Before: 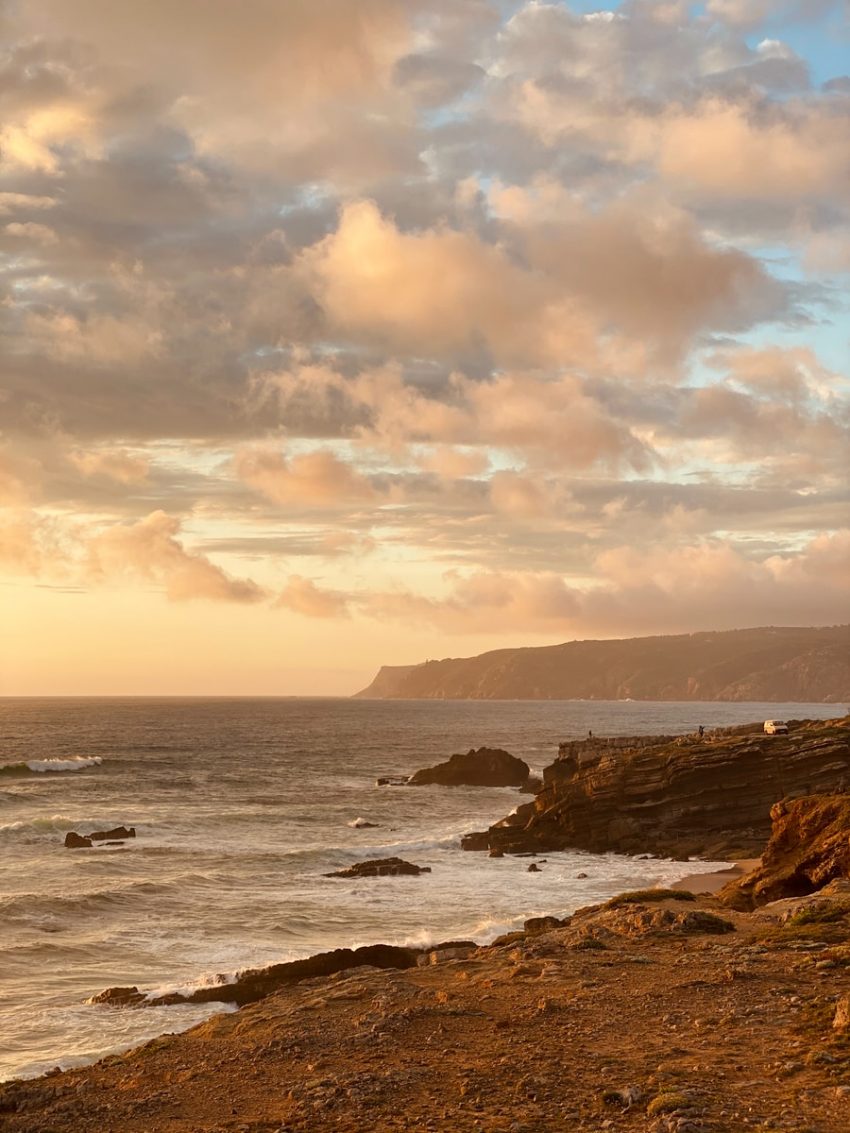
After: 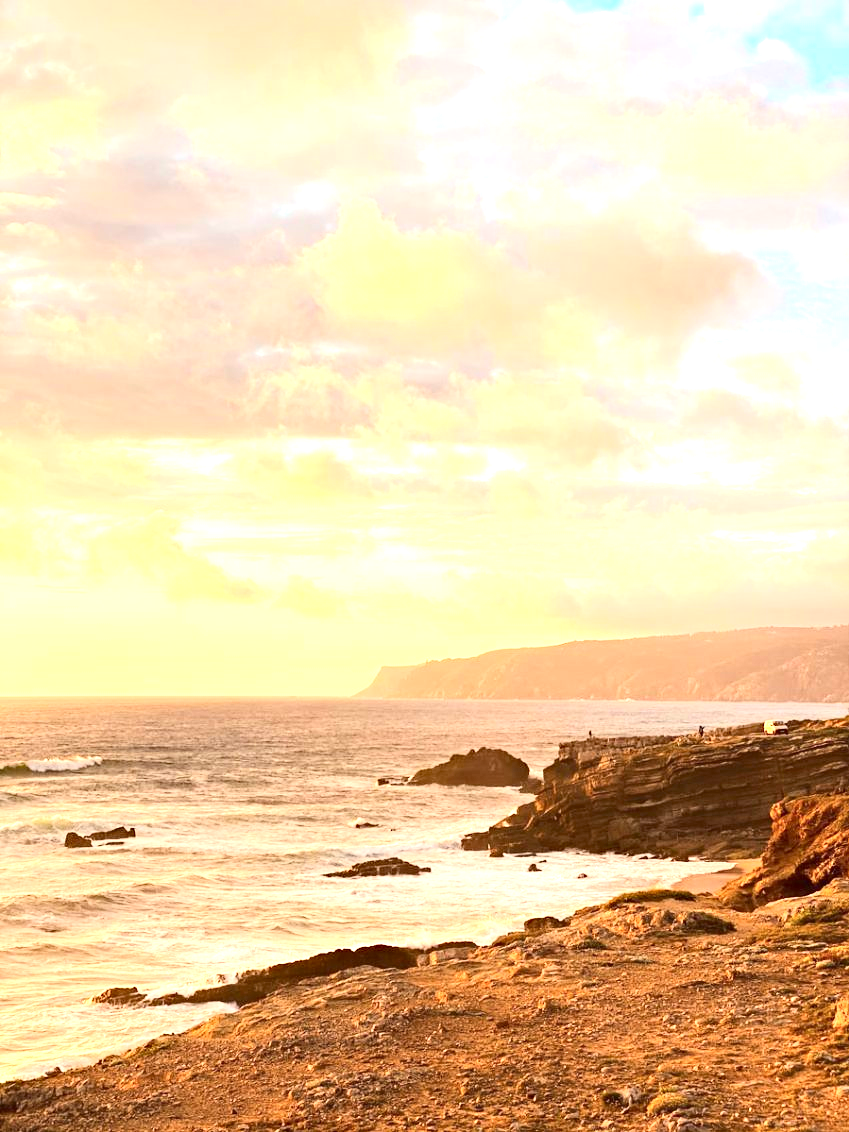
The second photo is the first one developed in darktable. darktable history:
haze removal: compatibility mode true, adaptive false
contrast brightness saturation: contrast 0.237, brightness 0.088
exposure: black level correction 0, exposure 1.58 EV, compensate highlight preservation false
